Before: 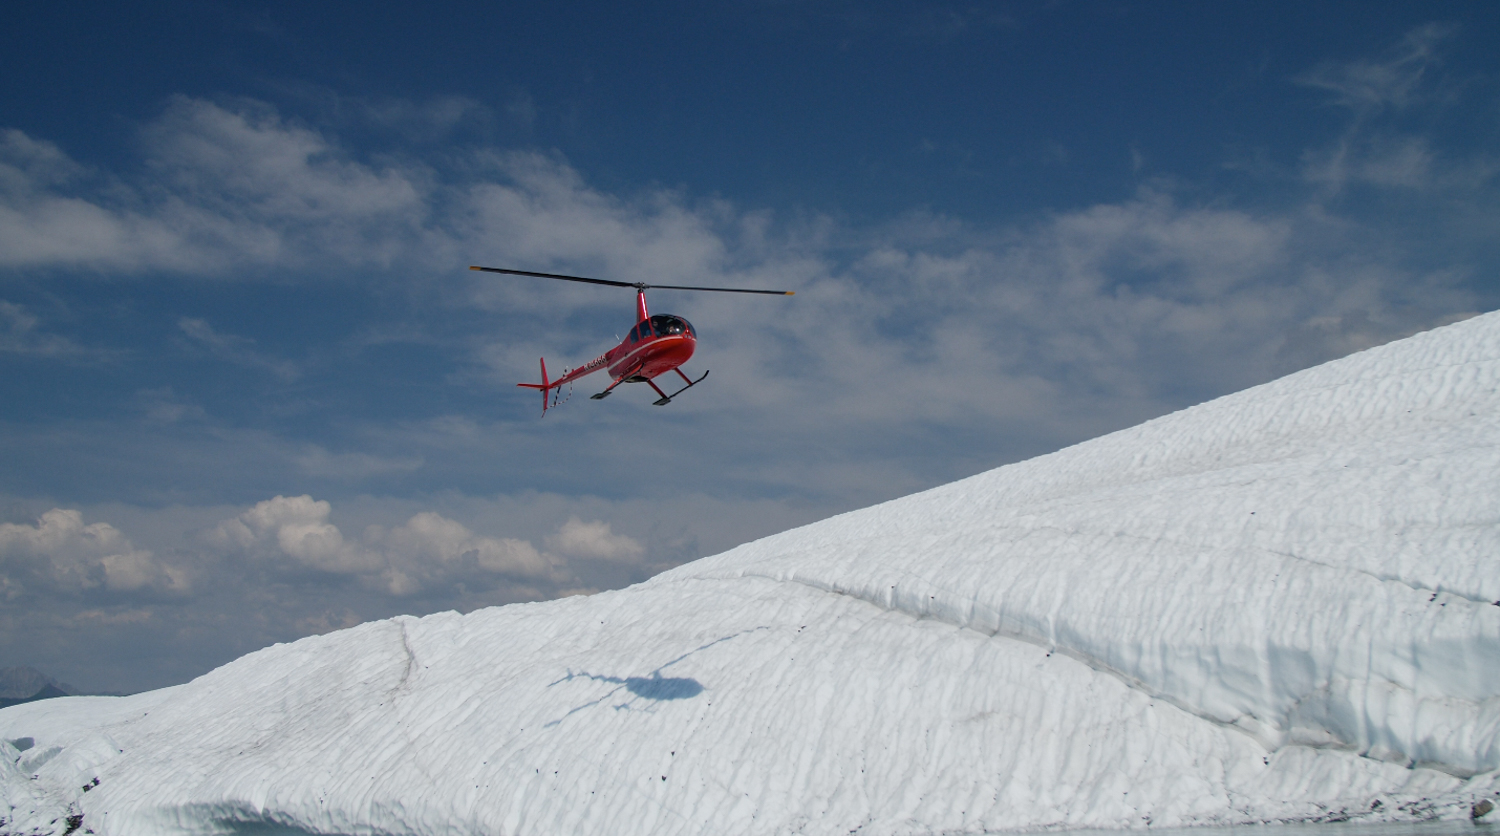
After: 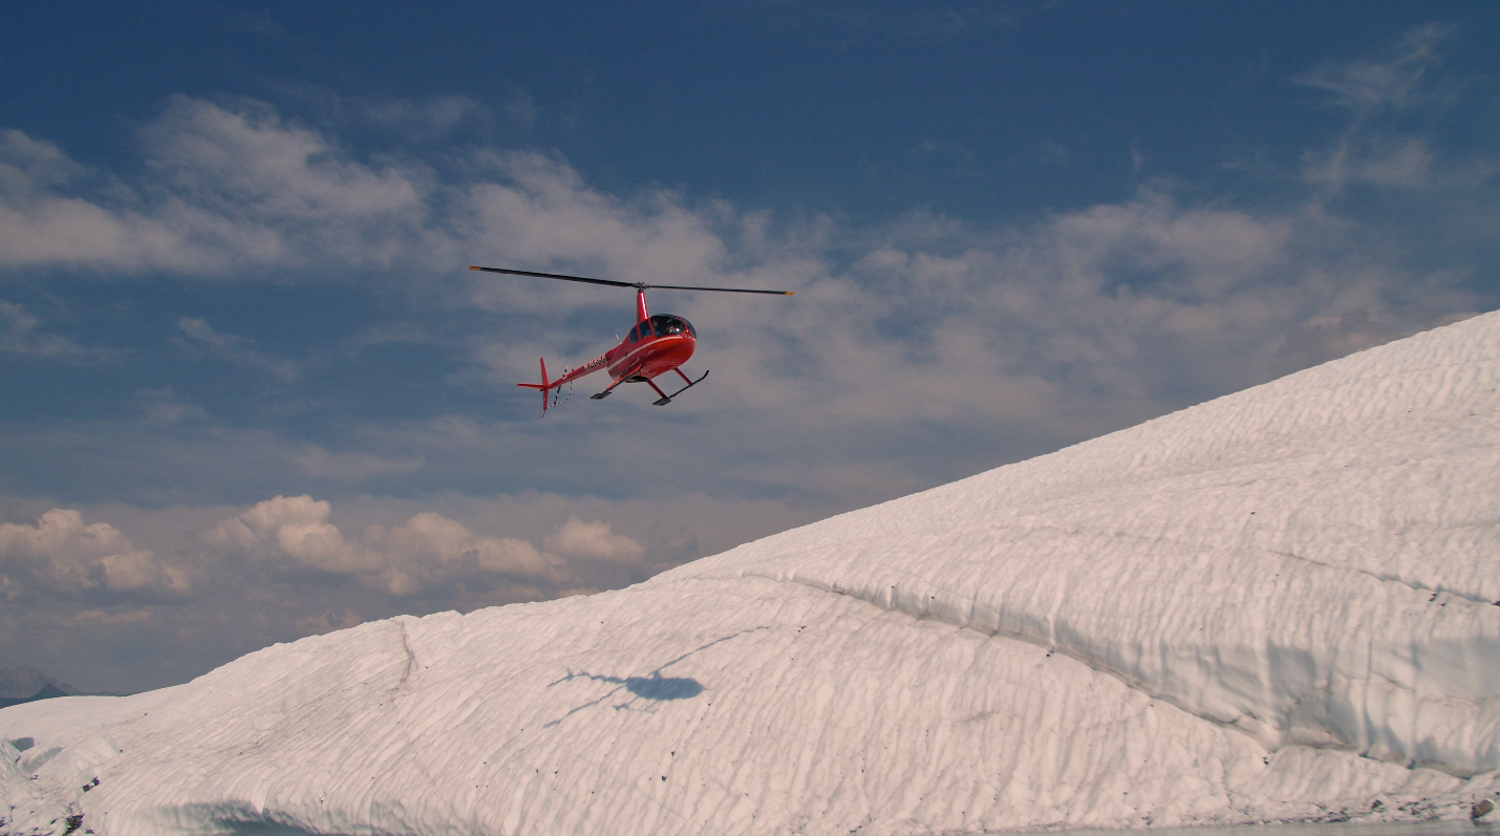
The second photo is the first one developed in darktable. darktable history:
white balance: red 1.127, blue 0.943
shadows and highlights: on, module defaults
